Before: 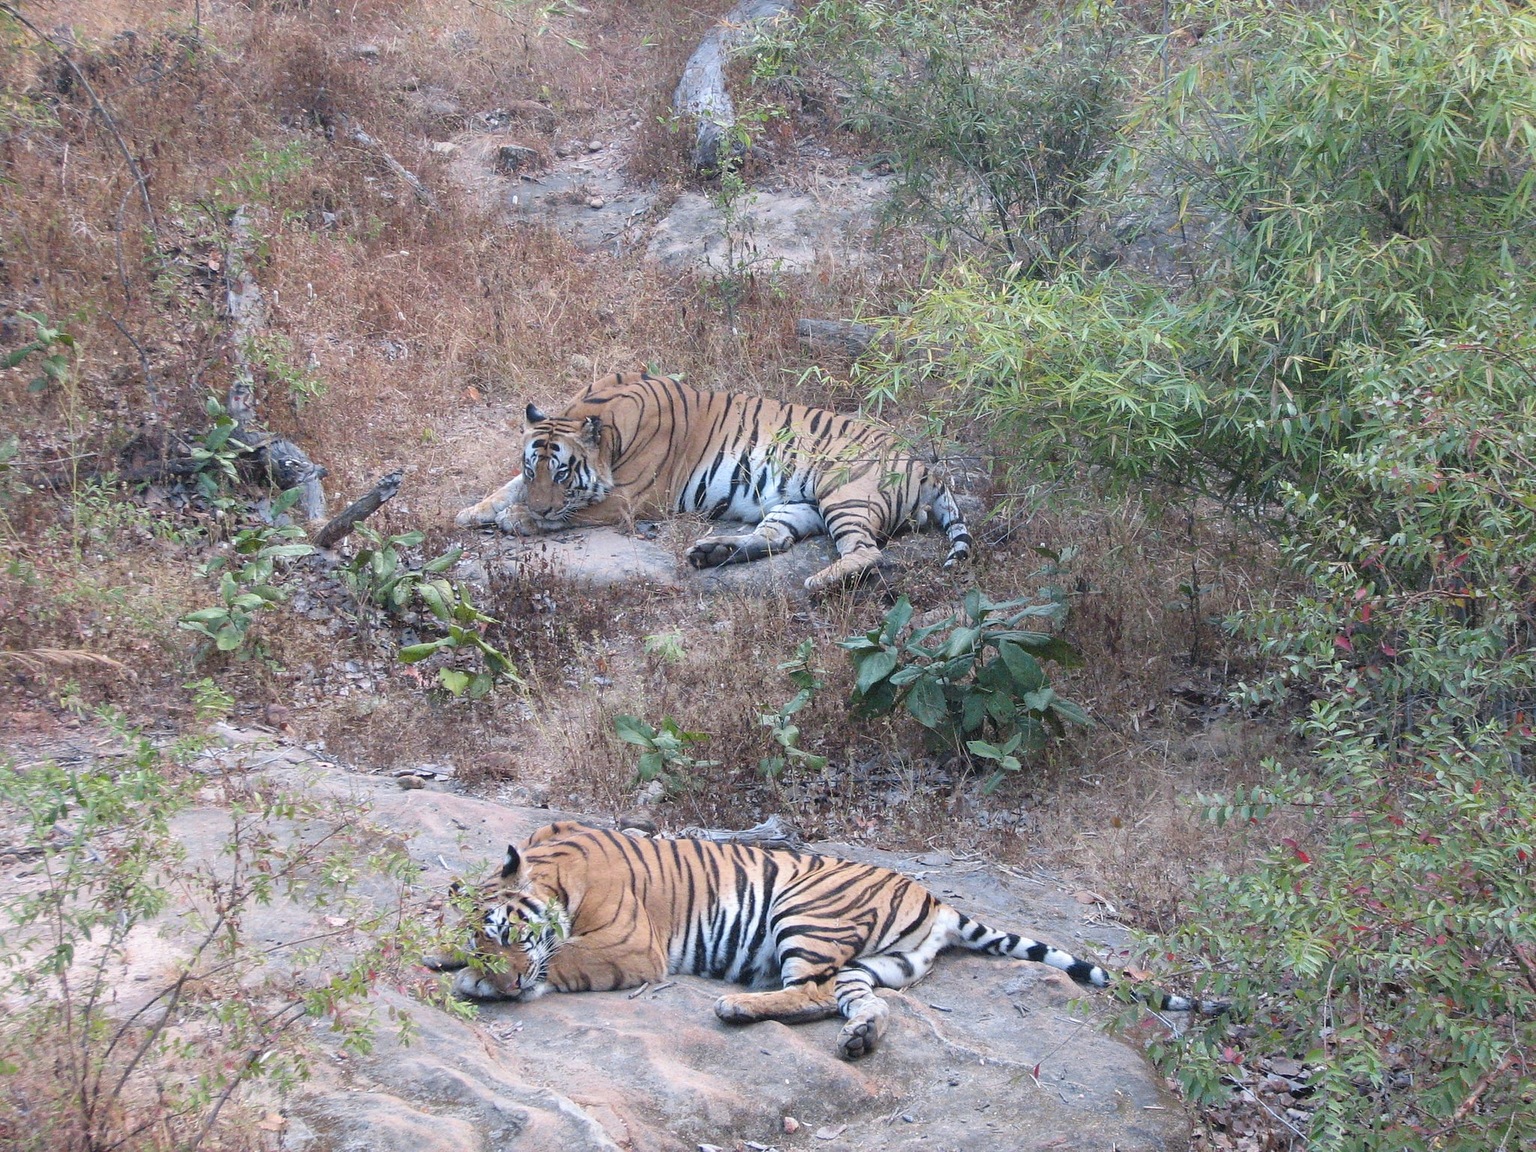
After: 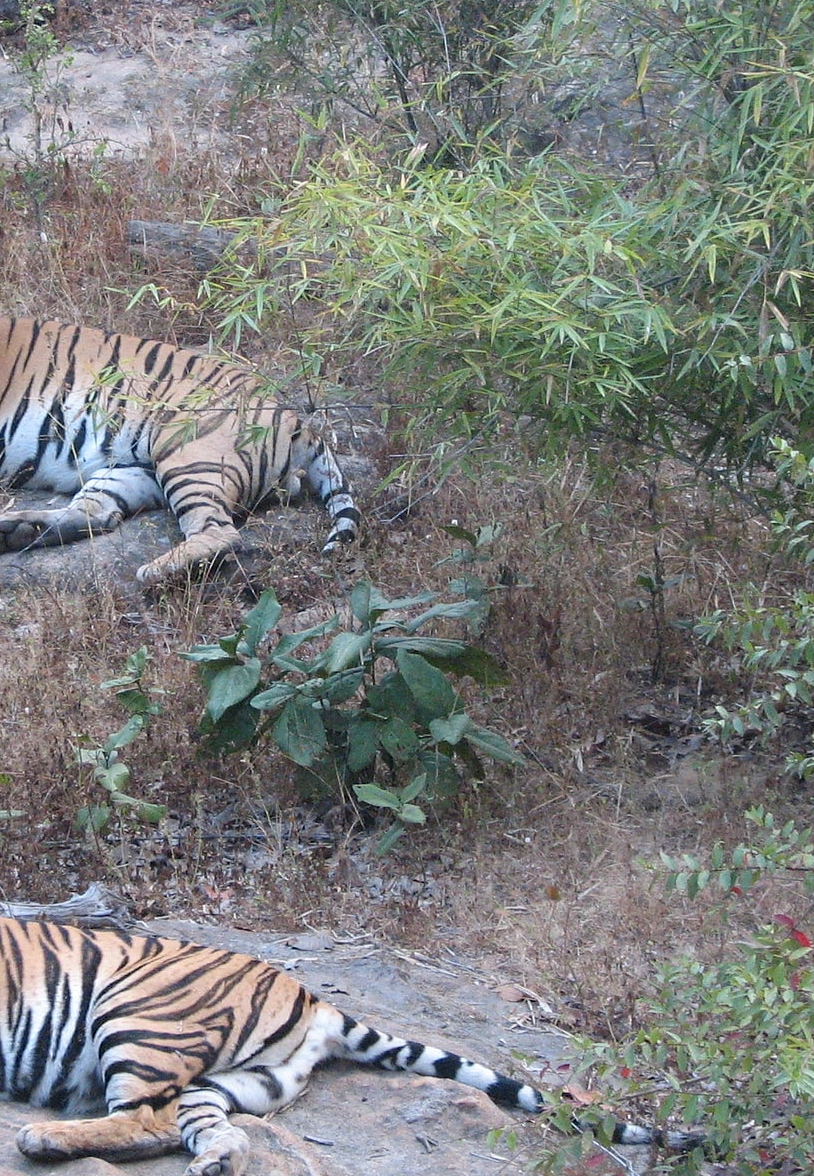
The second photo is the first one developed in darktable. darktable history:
crop: left 45.721%, top 13.393%, right 14.118%, bottom 10.01%
sharpen: radius 5.325, amount 0.312, threshold 26.433
